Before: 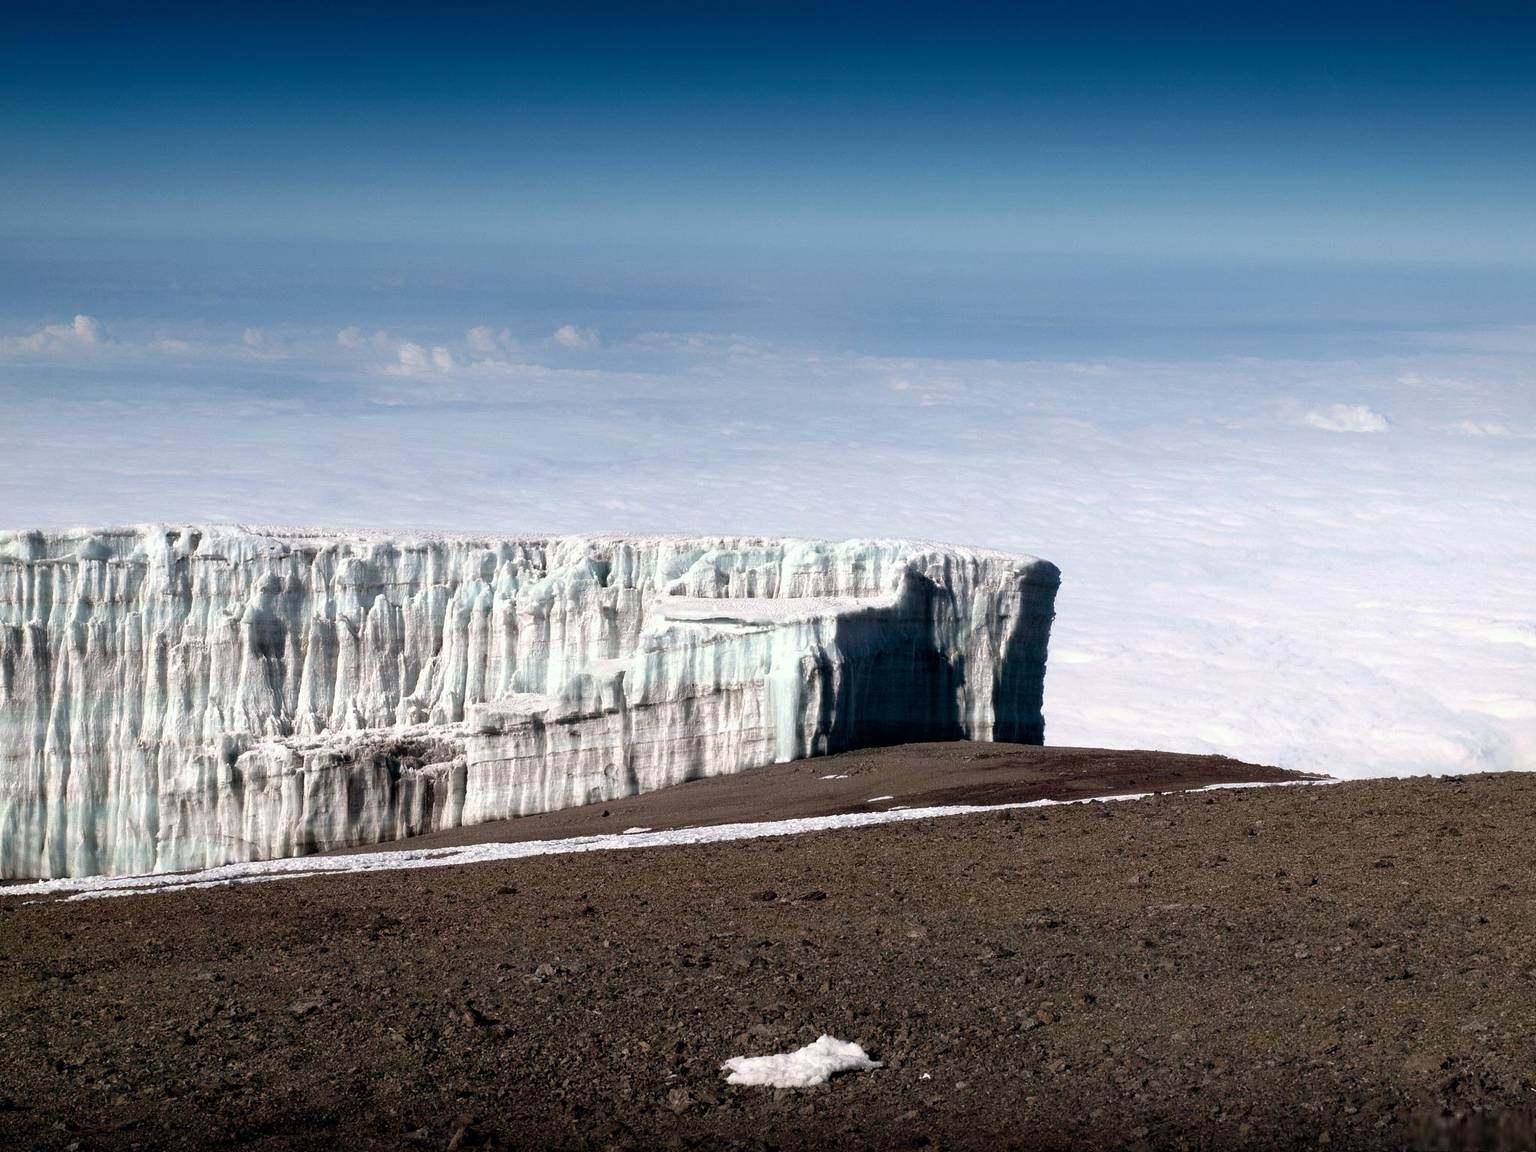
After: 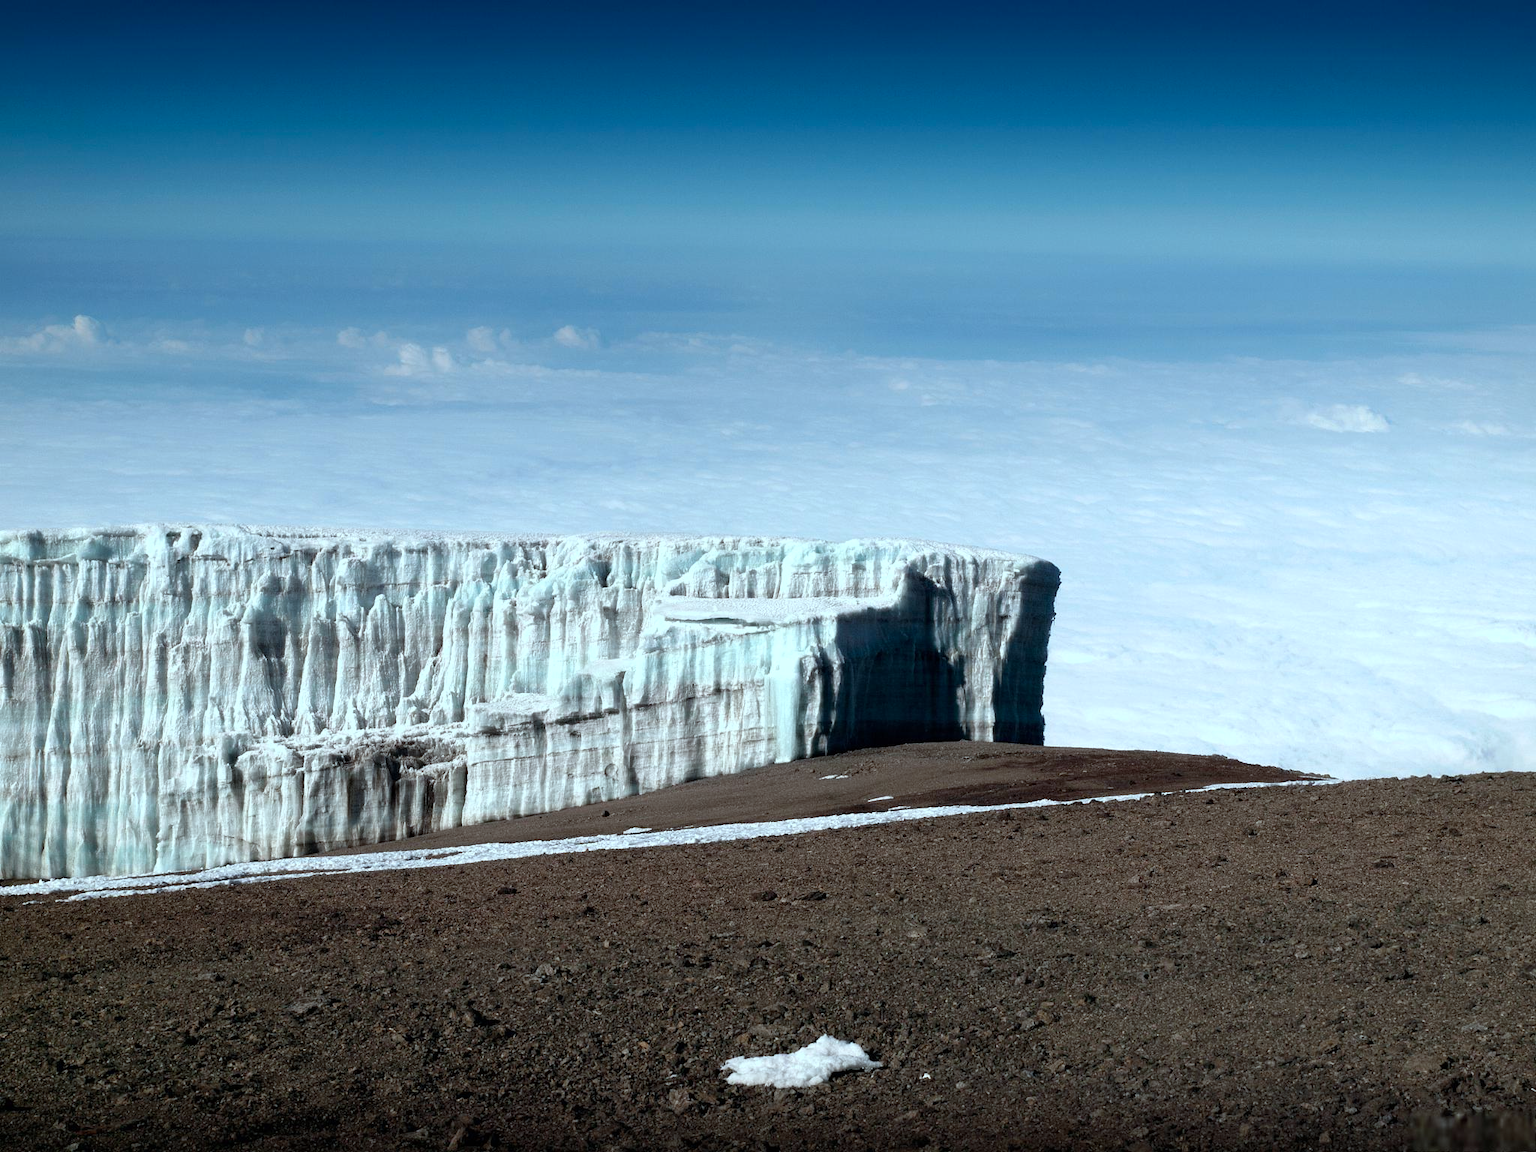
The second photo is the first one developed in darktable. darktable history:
color correction: highlights a* -10.25, highlights b* -10.04
